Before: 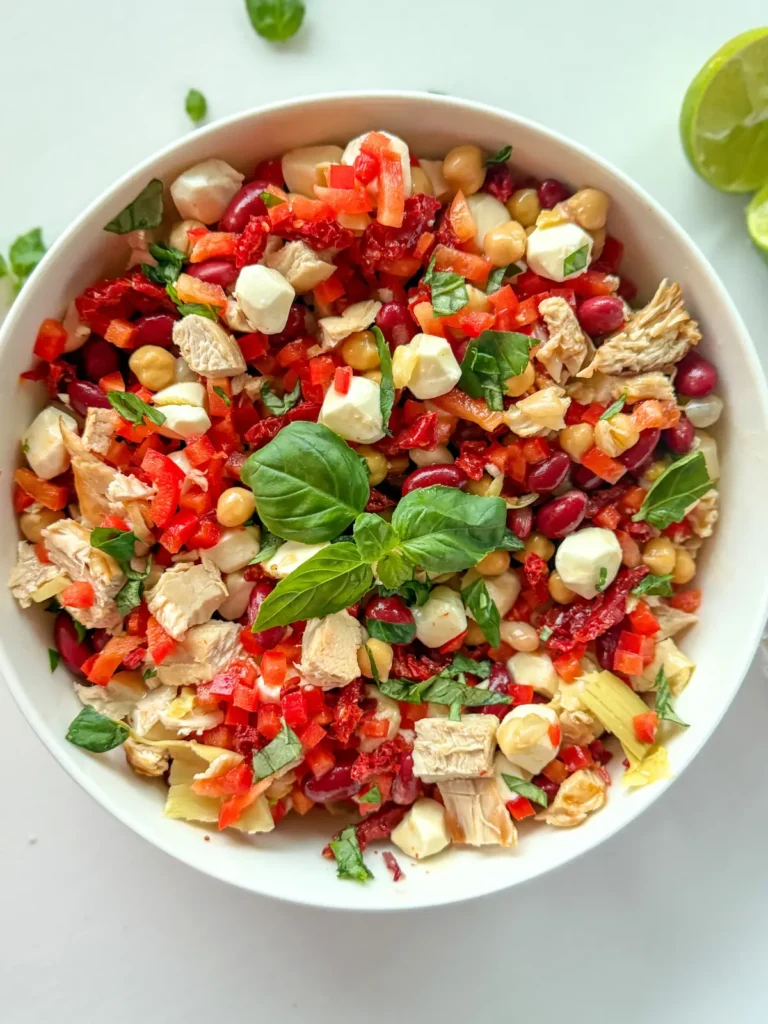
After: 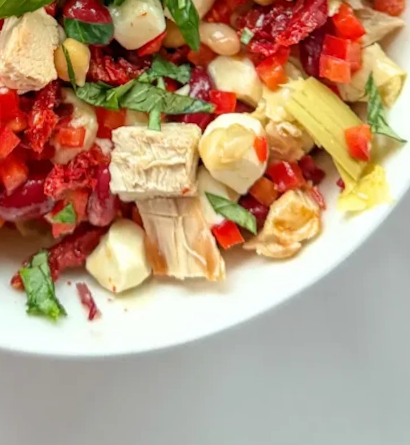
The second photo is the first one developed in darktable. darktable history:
rotate and perspective: rotation 0.72°, lens shift (vertical) -0.352, lens shift (horizontal) -0.051, crop left 0.152, crop right 0.859, crop top 0.019, crop bottom 0.964
crop and rotate: left 35.509%, top 50.238%, bottom 4.934%
